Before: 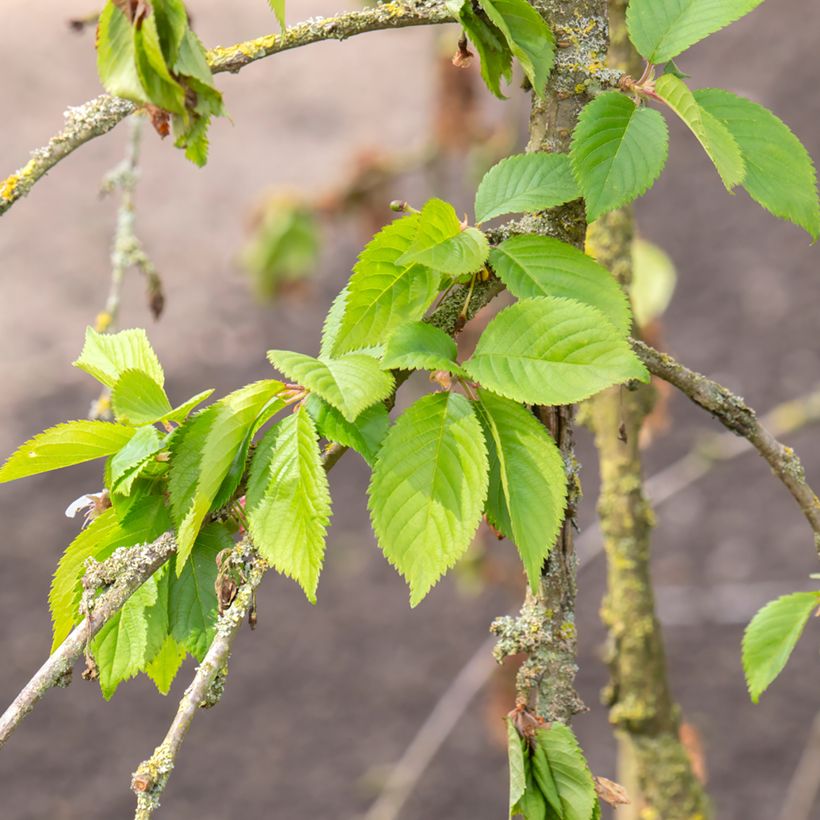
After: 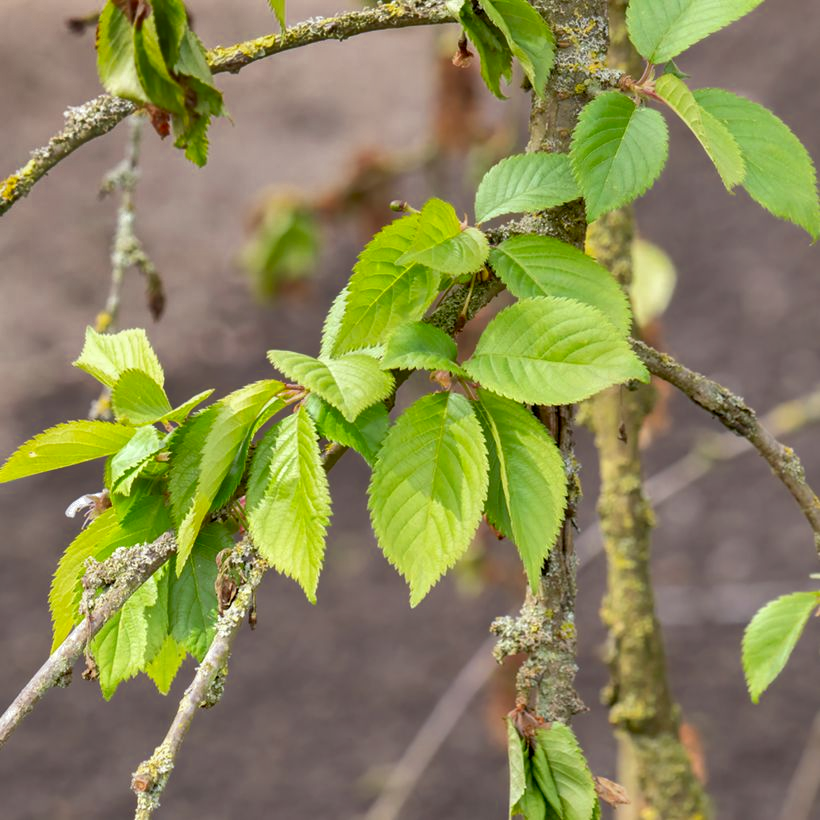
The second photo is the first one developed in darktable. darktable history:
color zones: curves: ch0 [(0.25, 0.5) (0.463, 0.627) (0.484, 0.637) (0.75, 0.5)], process mode strong
shadows and highlights: shadows 24.22, highlights -78.11, soften with gaussian
exposure: black level correction 0.009, exposure -0.165 EV, compensate highlight preservation false
